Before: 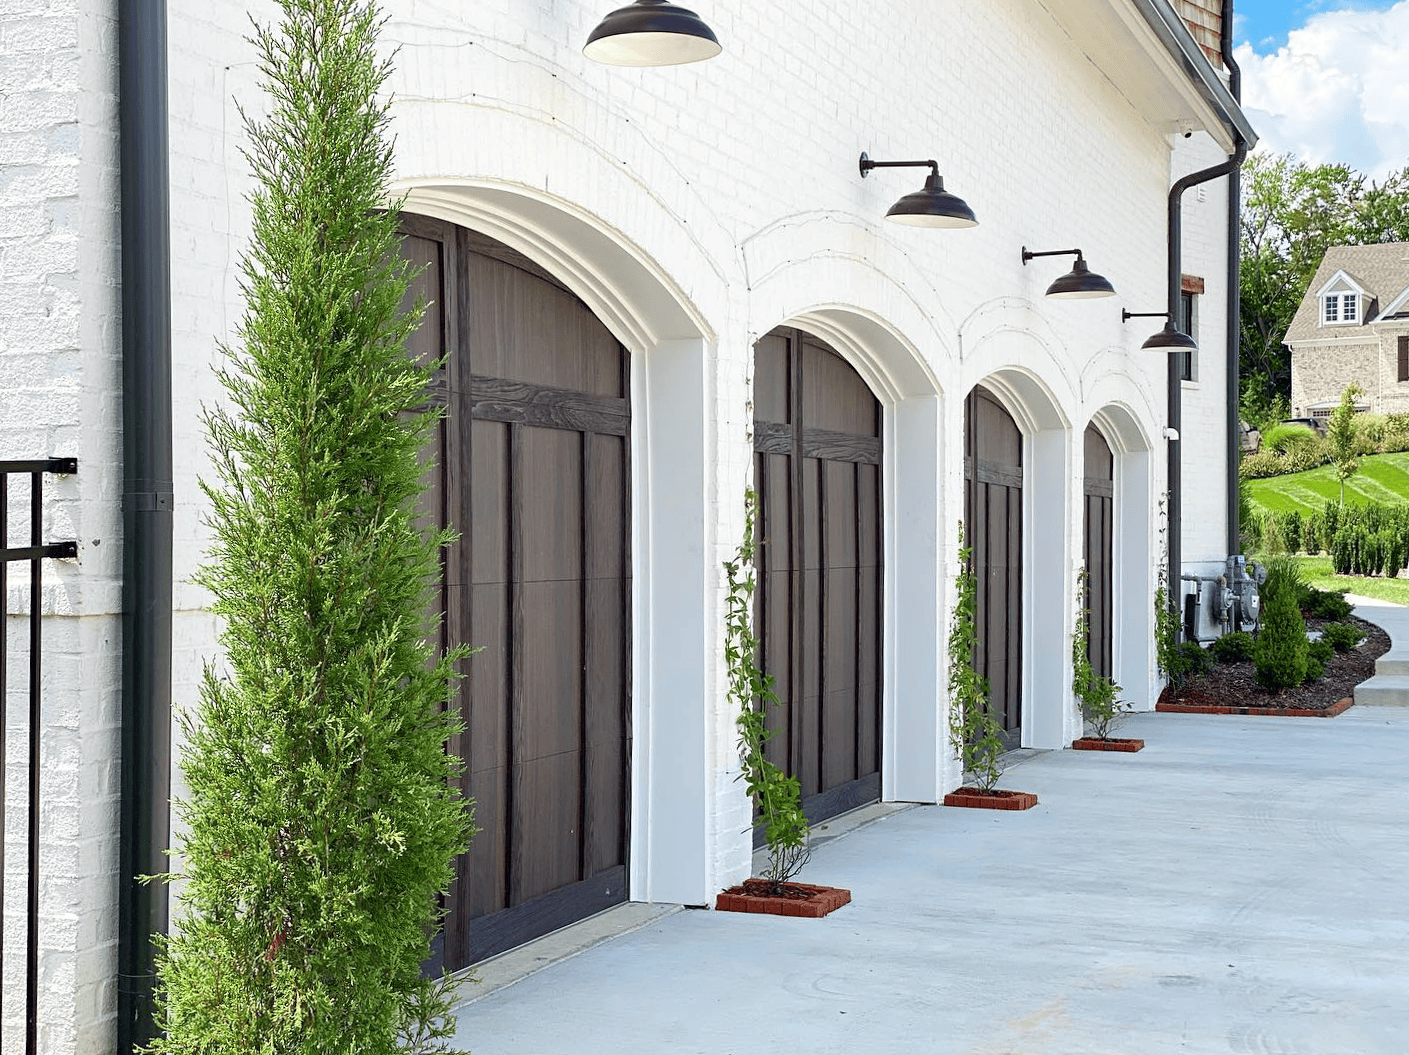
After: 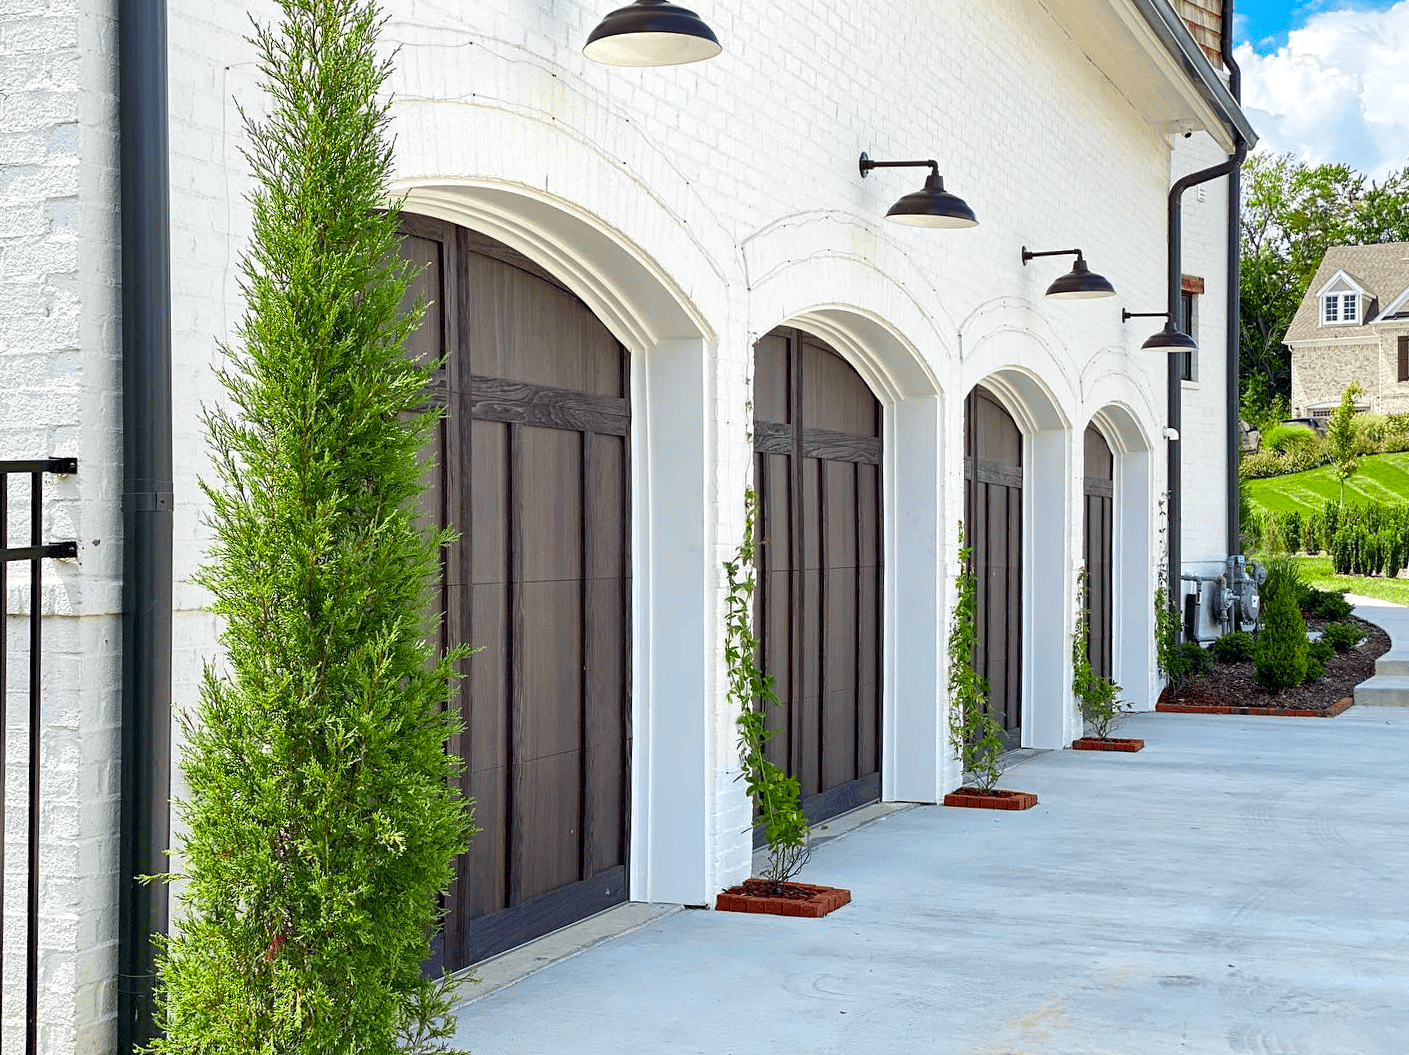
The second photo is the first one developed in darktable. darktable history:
color balance rgb: perceptual saturation grading › global saturation 20%, global vibrance 20%
shadows and highlights: shadows 29.32, highlights -29.32, low approximation 0.01, soften with gaussian
local contrast: highlights 100%, shadows 100%, detail 120%, midtone range 0.2
